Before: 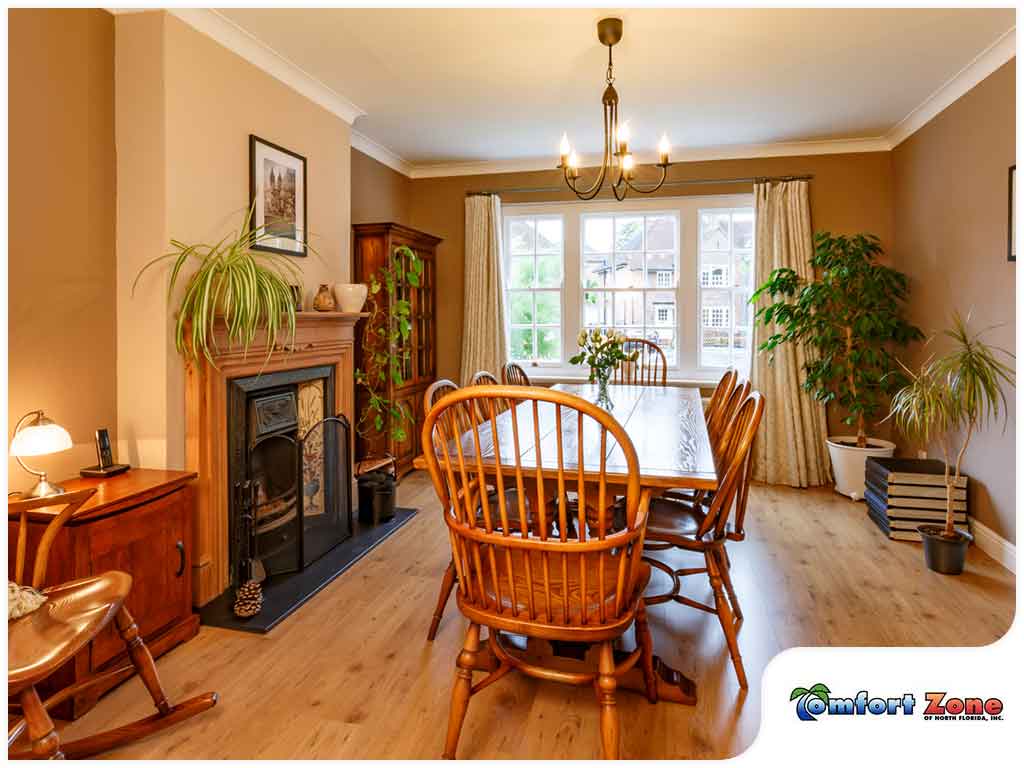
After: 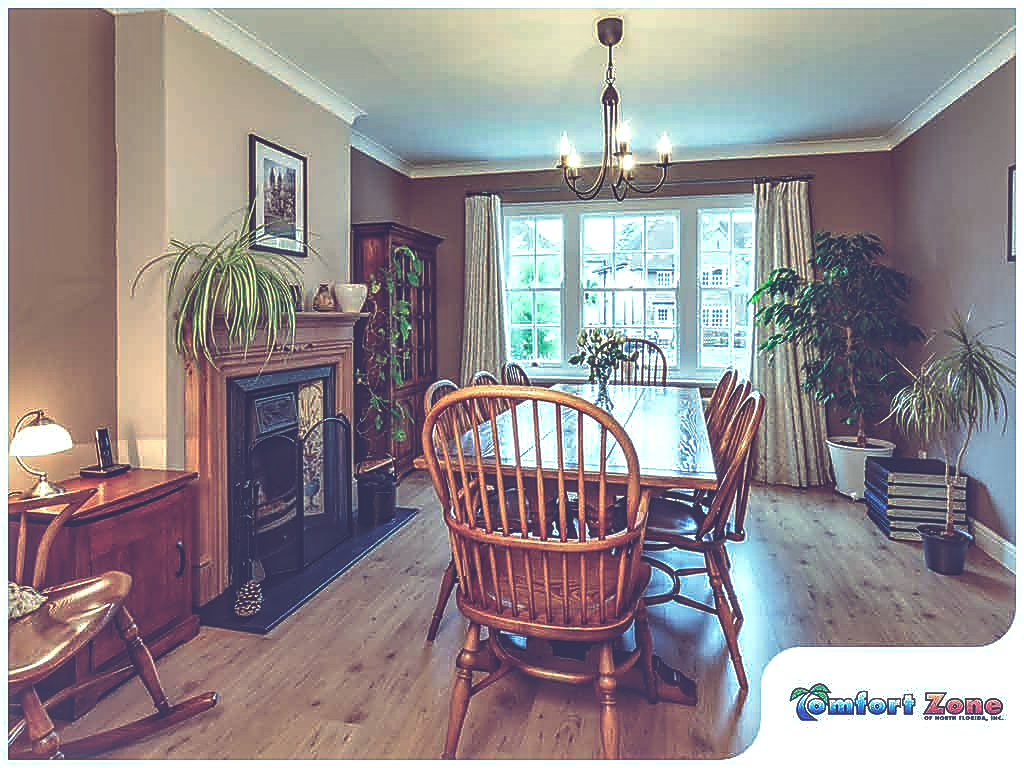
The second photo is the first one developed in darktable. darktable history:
exposure: black level correction -0.041, exposure 0.064 EV, compensate highlight preservation false
local contrast: detail 140%
rgb curve: curves: ch0 [(0, 0.186) (0.314, 0.284) (0.576, 0.466) (0.805, 0.691) (0.936, 0.886)]; ch1 [(0, 0.186) (0.314, 0.284) (0.581, 0.534) (0.771, 0.746) (0.936, 0.958)]; ch2 [(0, 0.216) (0.275, 0.39) (1, 1)], mode RGB, independent channels, compensate middle gray true, preserve colors none
sharpen: radius 1.4, amount 1.25, threshold 0.7
